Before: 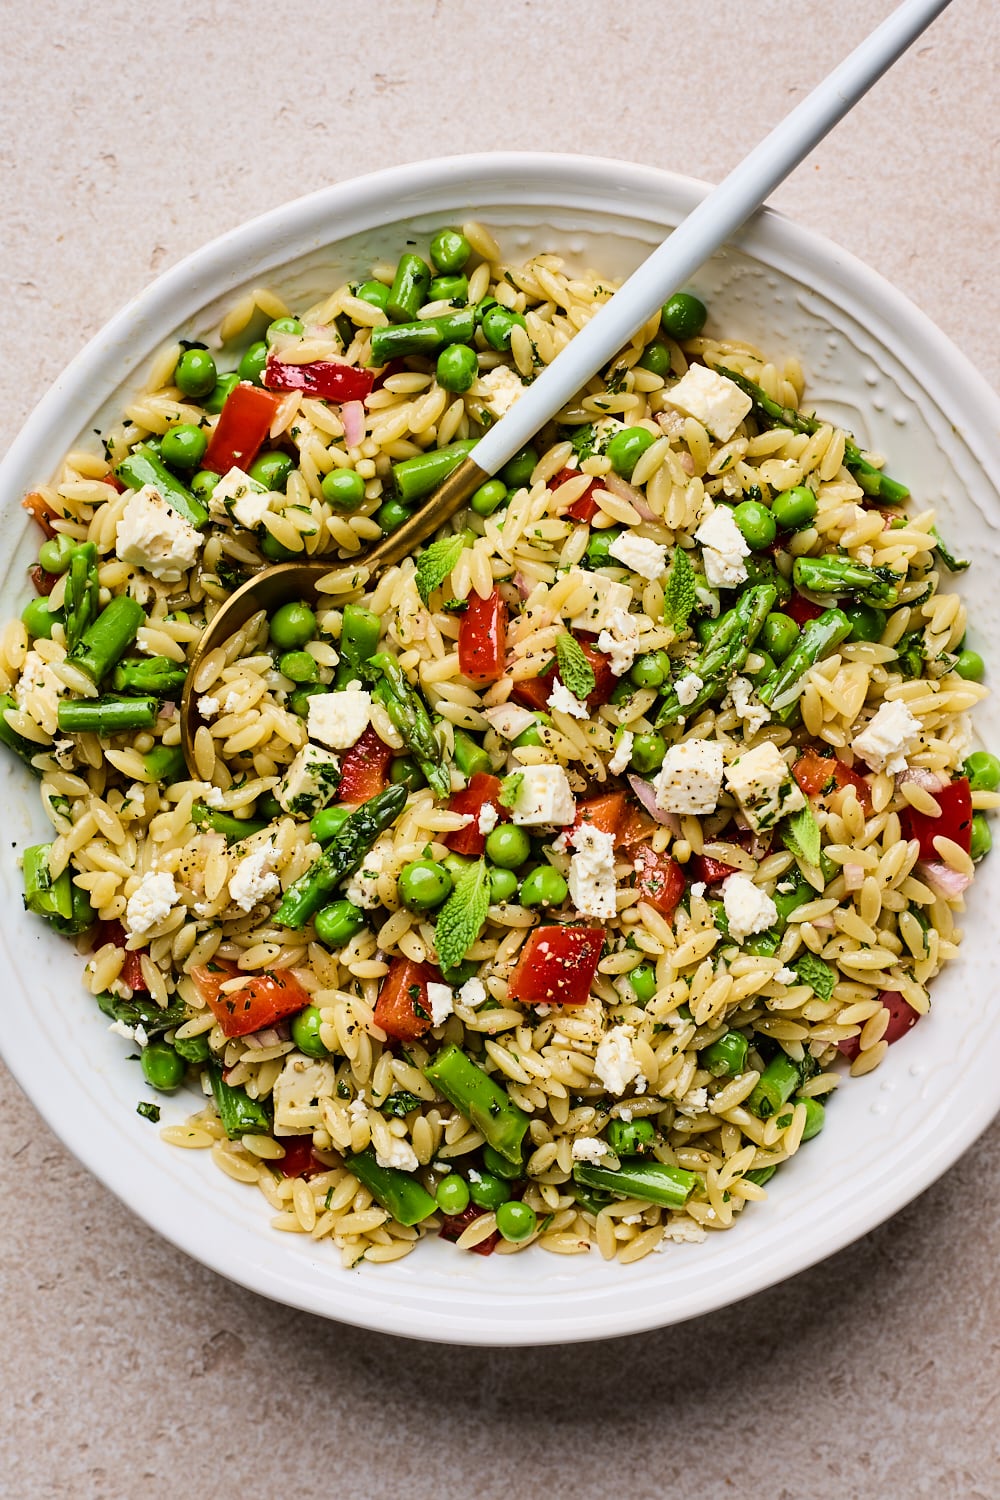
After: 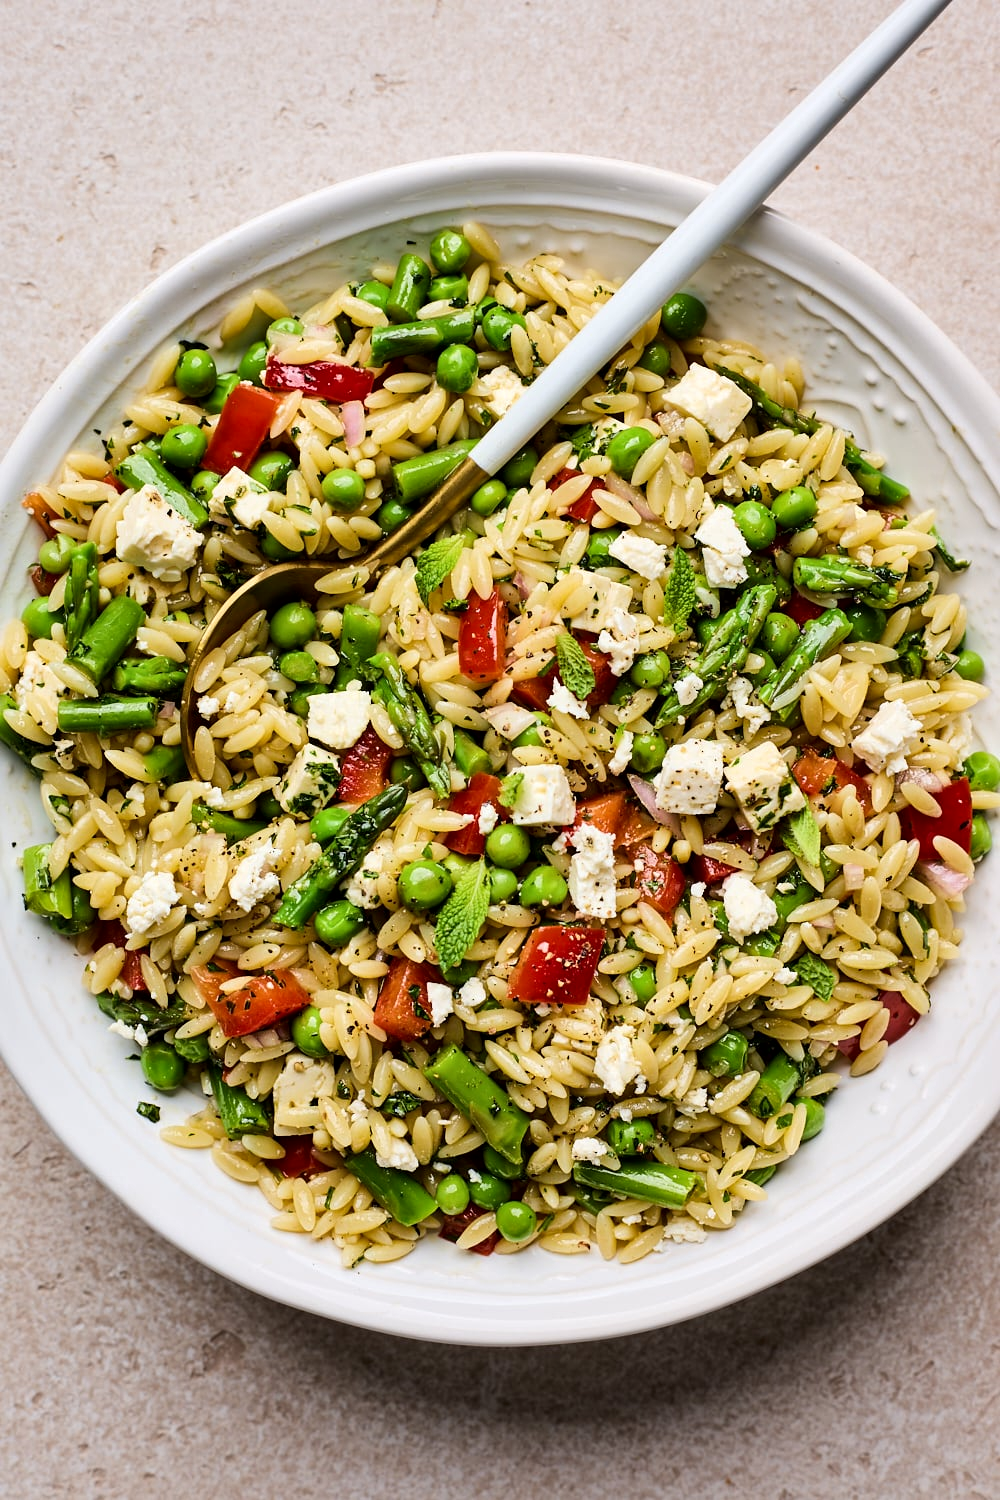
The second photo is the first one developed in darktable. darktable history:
local contrast: mode bilateral grid, contrast 24, coarseness 50, detail 123%, midtone range 0.2
